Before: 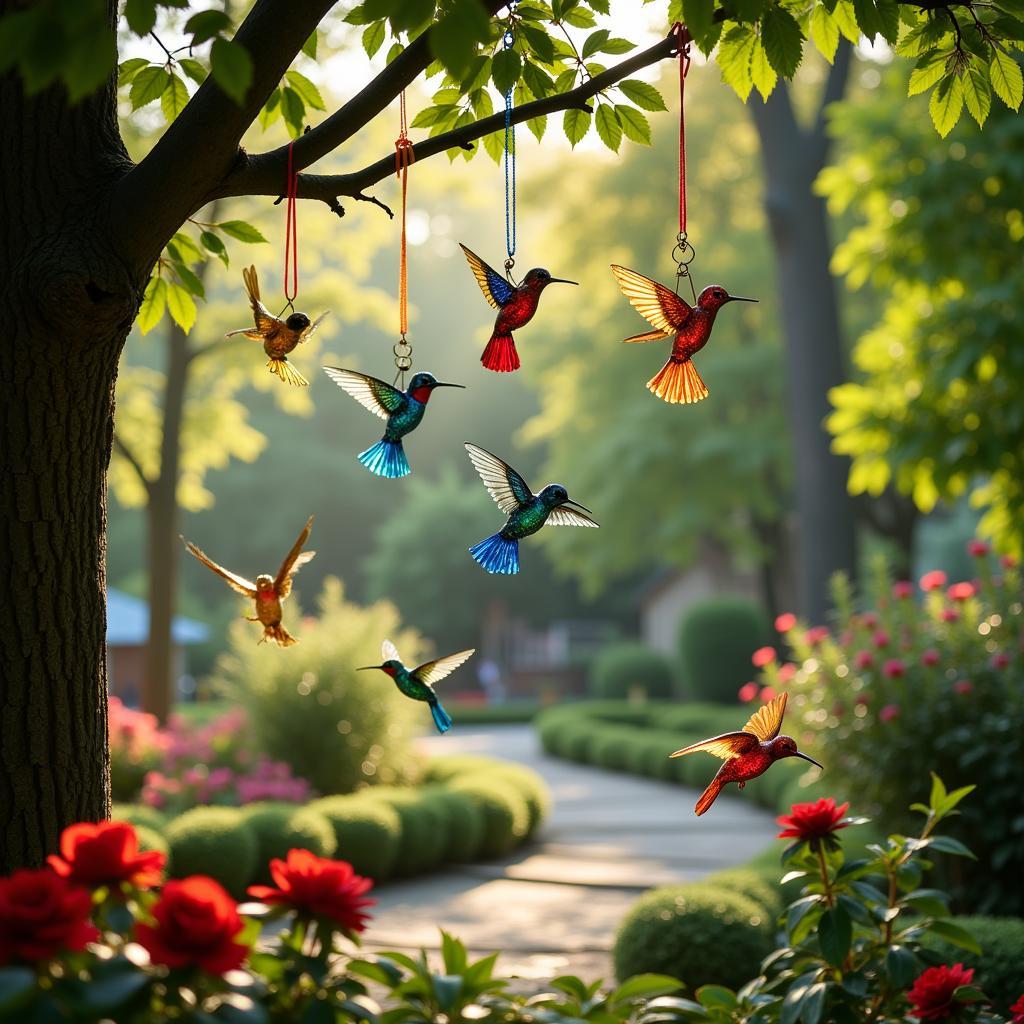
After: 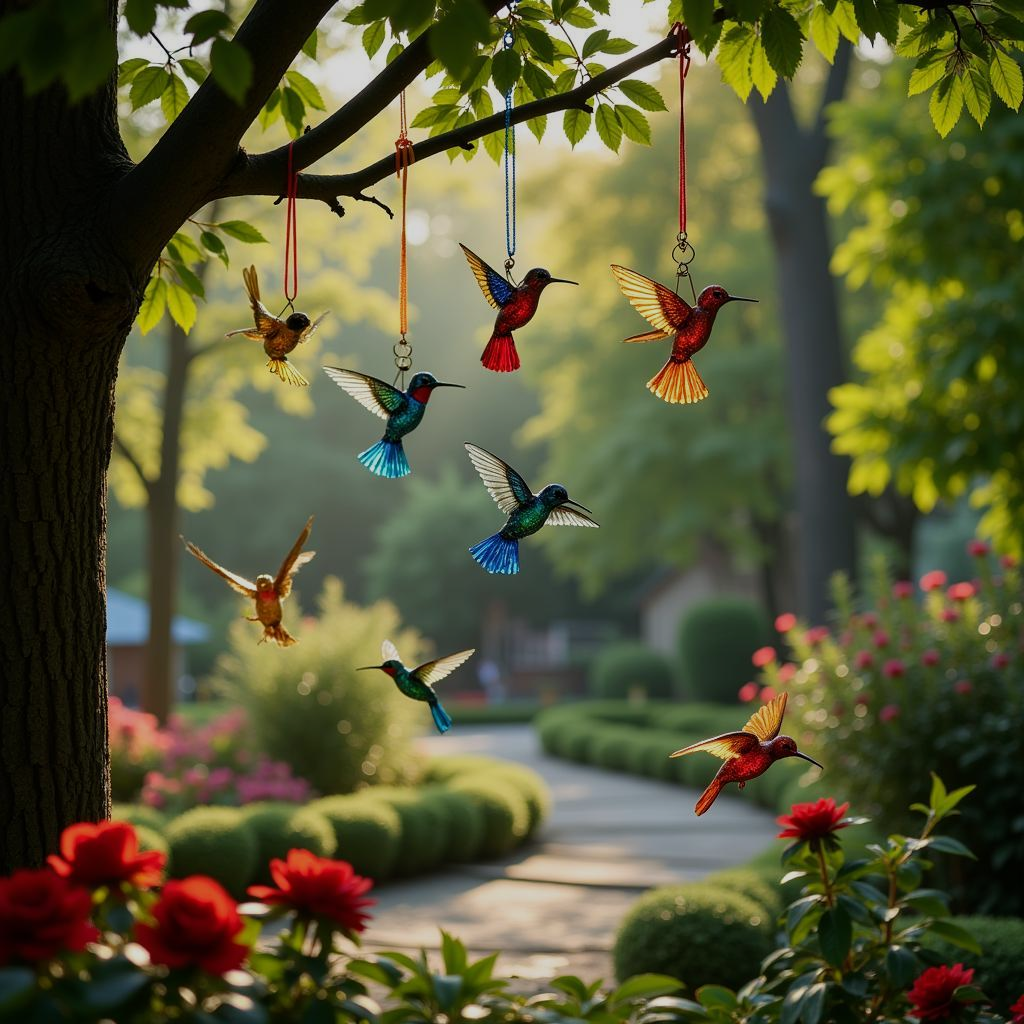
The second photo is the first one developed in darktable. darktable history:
exposure: exposure -0.566 EV, compensate highlight preservation false
